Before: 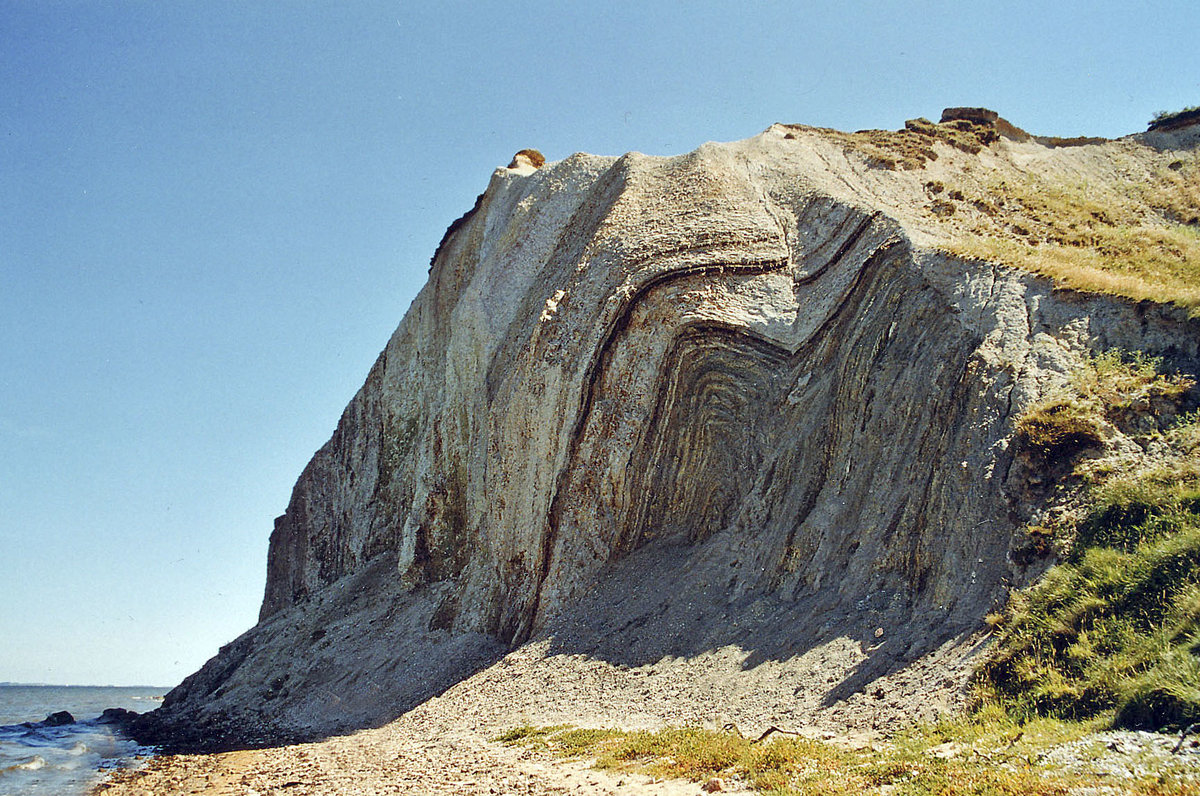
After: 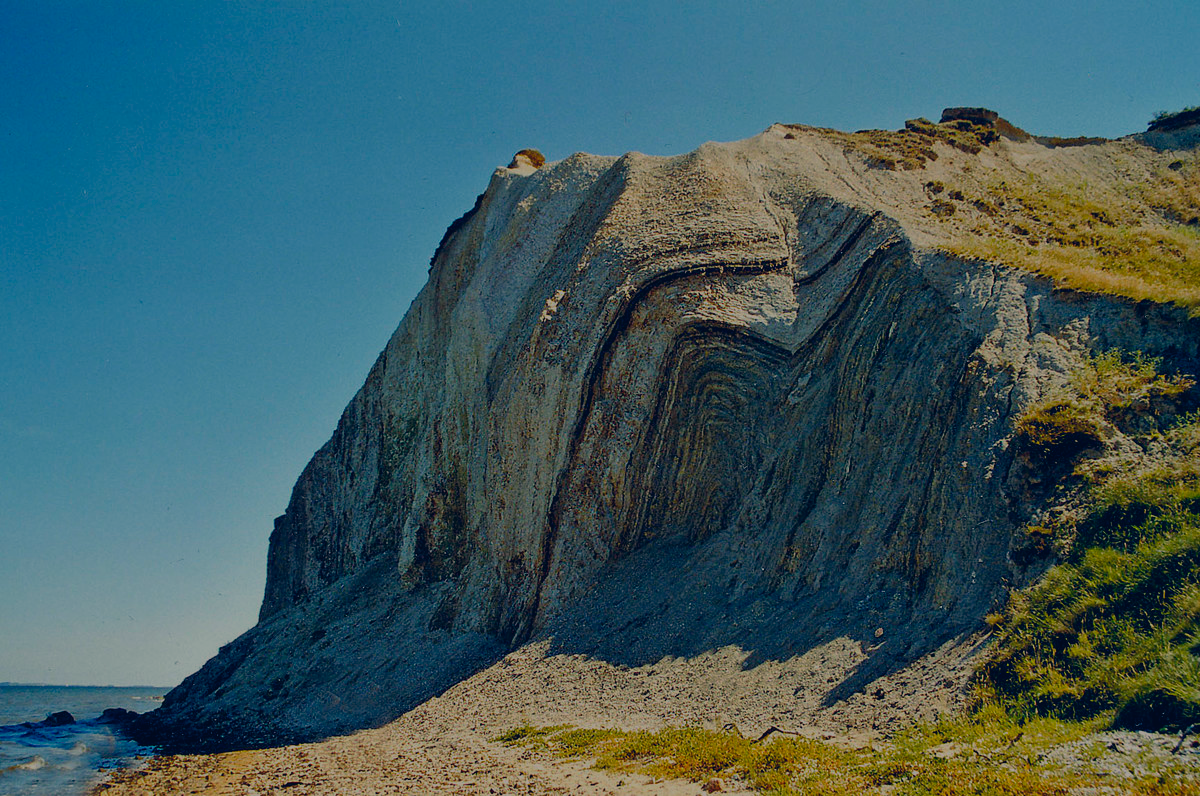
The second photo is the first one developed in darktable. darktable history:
color correction: highlights a* 10.29, highlights b* 14.13, shadows a* -9.9, shadows b* -15.07
exposure: exposure -1.445 EV, compensate highlight preservation false
color balance rgb: perceptual saturation grading › global saturation 29.429%, global vibrance 14.844%
